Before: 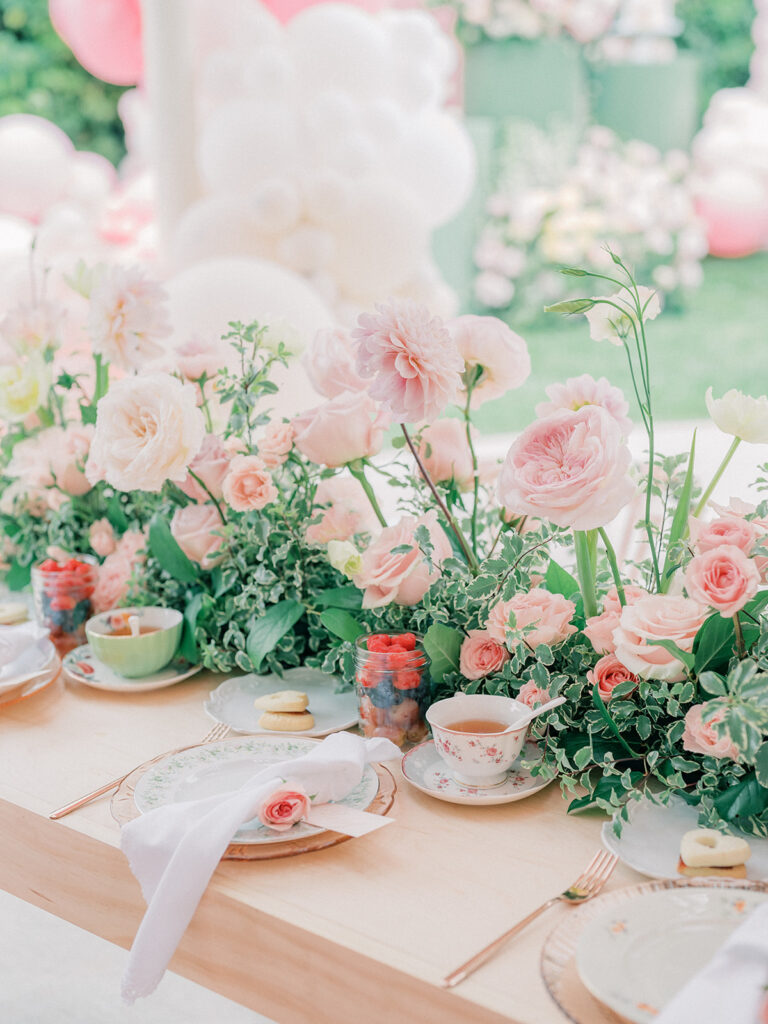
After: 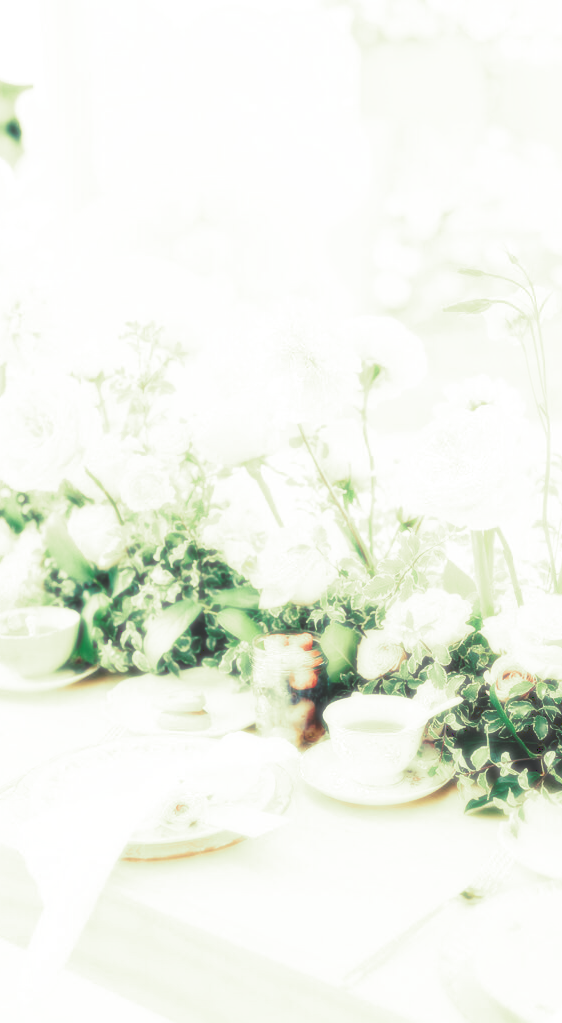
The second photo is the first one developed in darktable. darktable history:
tone curve: curves: ch0 [(0, 0) (0.003, 0.203) (0.011, 0.203) (0.025, 0.21) (0.044, 0.22) (0.069, 0.231) (0.1, 0.243) (0.136, 0.255) (0.177, 0.277) (0.224, 0.305) (0.277, 0.346) (0.335, 0.412) (0.399, 0.492) (0.468, 0.571) (0.543, 0.658) (0.623, 0.75) (0.709, 0.837) (0.801, 0.905) (0.898, 0.955) (1, 1)], preserve colors none
color calibration: x 0.334, y 0.349, temperature 5426 K
bloom: size 0%, threshold 54.82%, strength 8.31%
crop: left 13.443%, right 13.31%
split-toning: shadows › hue 290.82°, shadows › saturation 0.34, highlights › saturation 0.38, balance 0, compress 50%
